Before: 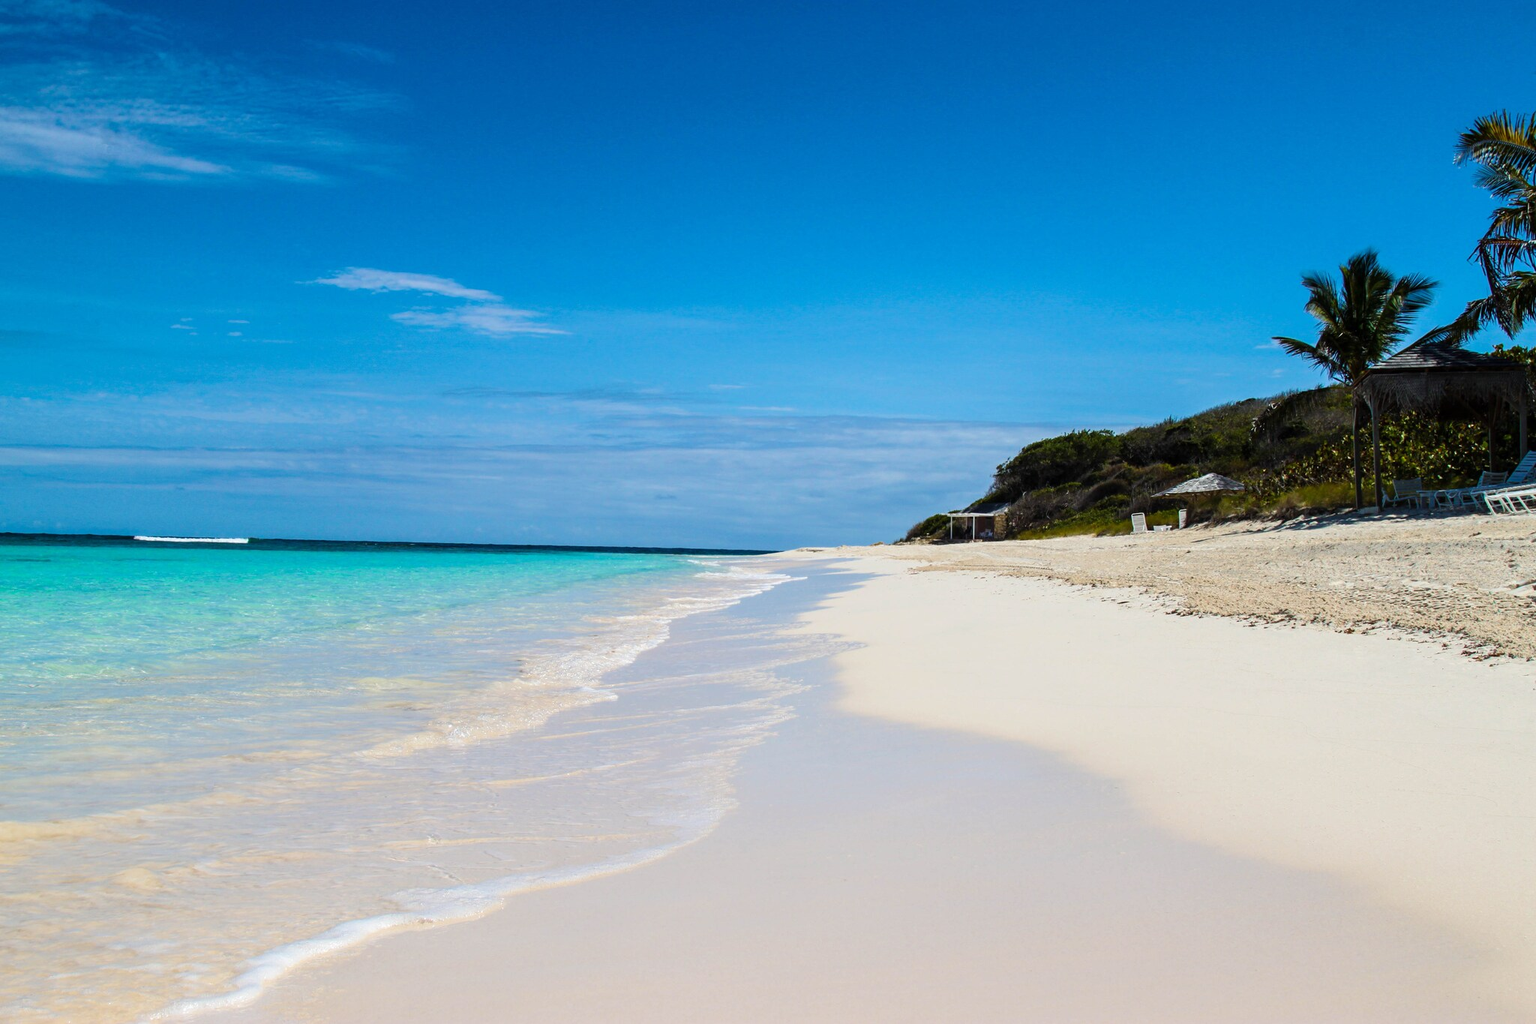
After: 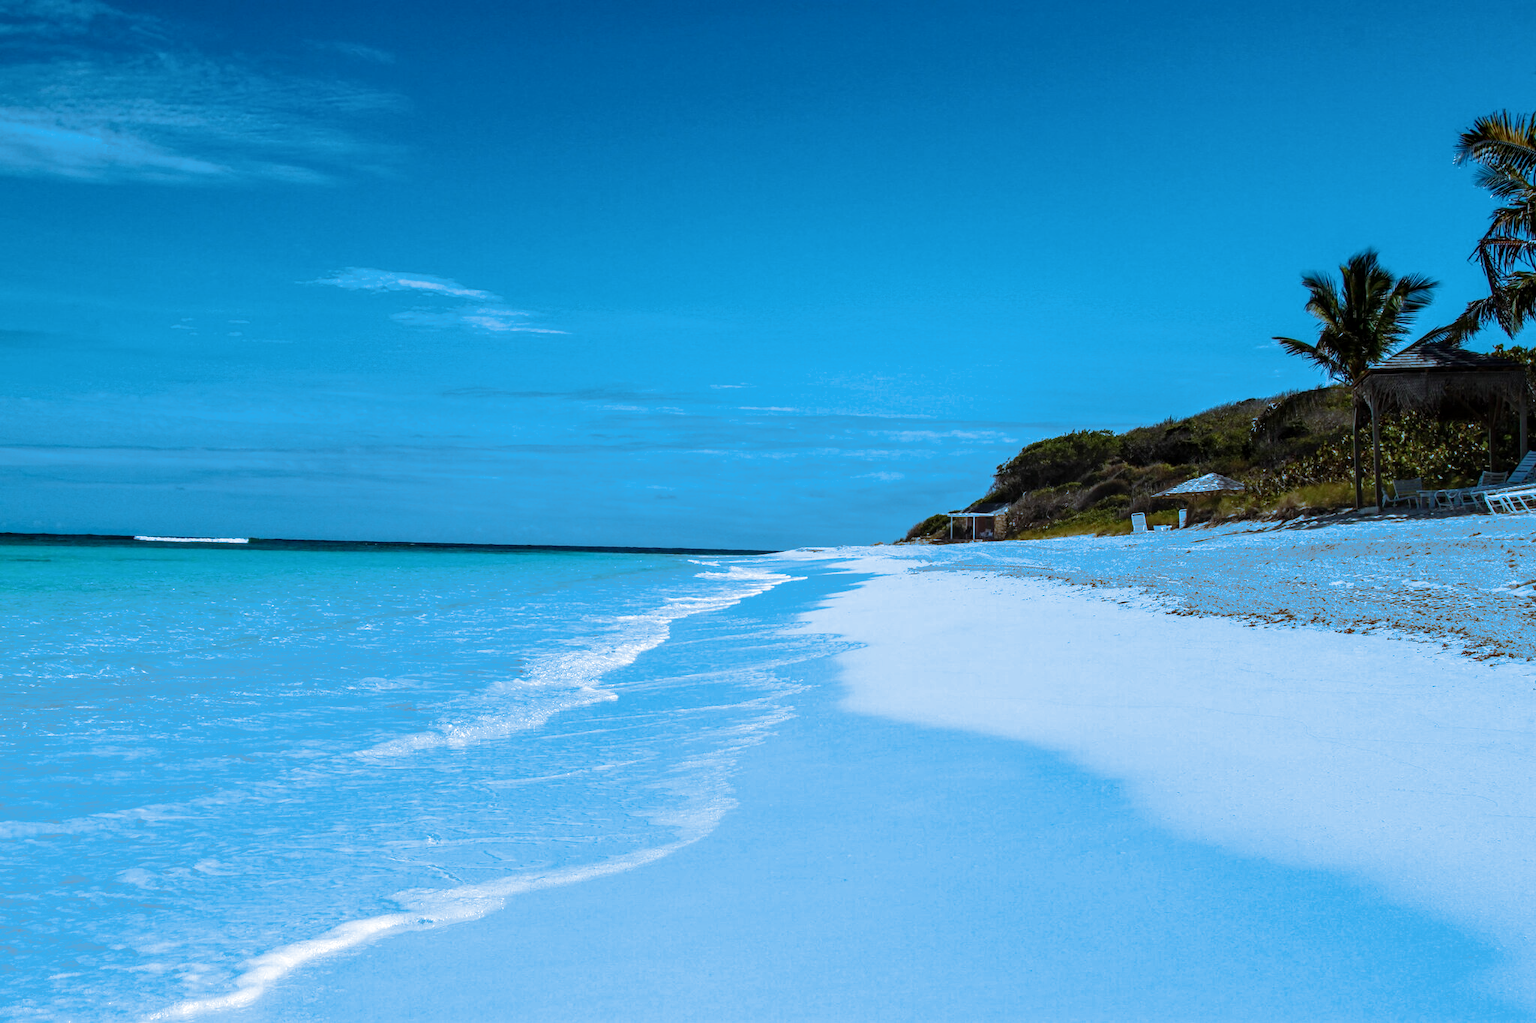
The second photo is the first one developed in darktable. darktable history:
split-toning: shadows › hue 220°, shadows › saturation 0.64, highlights › hue 220°, highlights › saturation 0.64, balance 0, compress 5.22%
local contrast: on, module defaults
